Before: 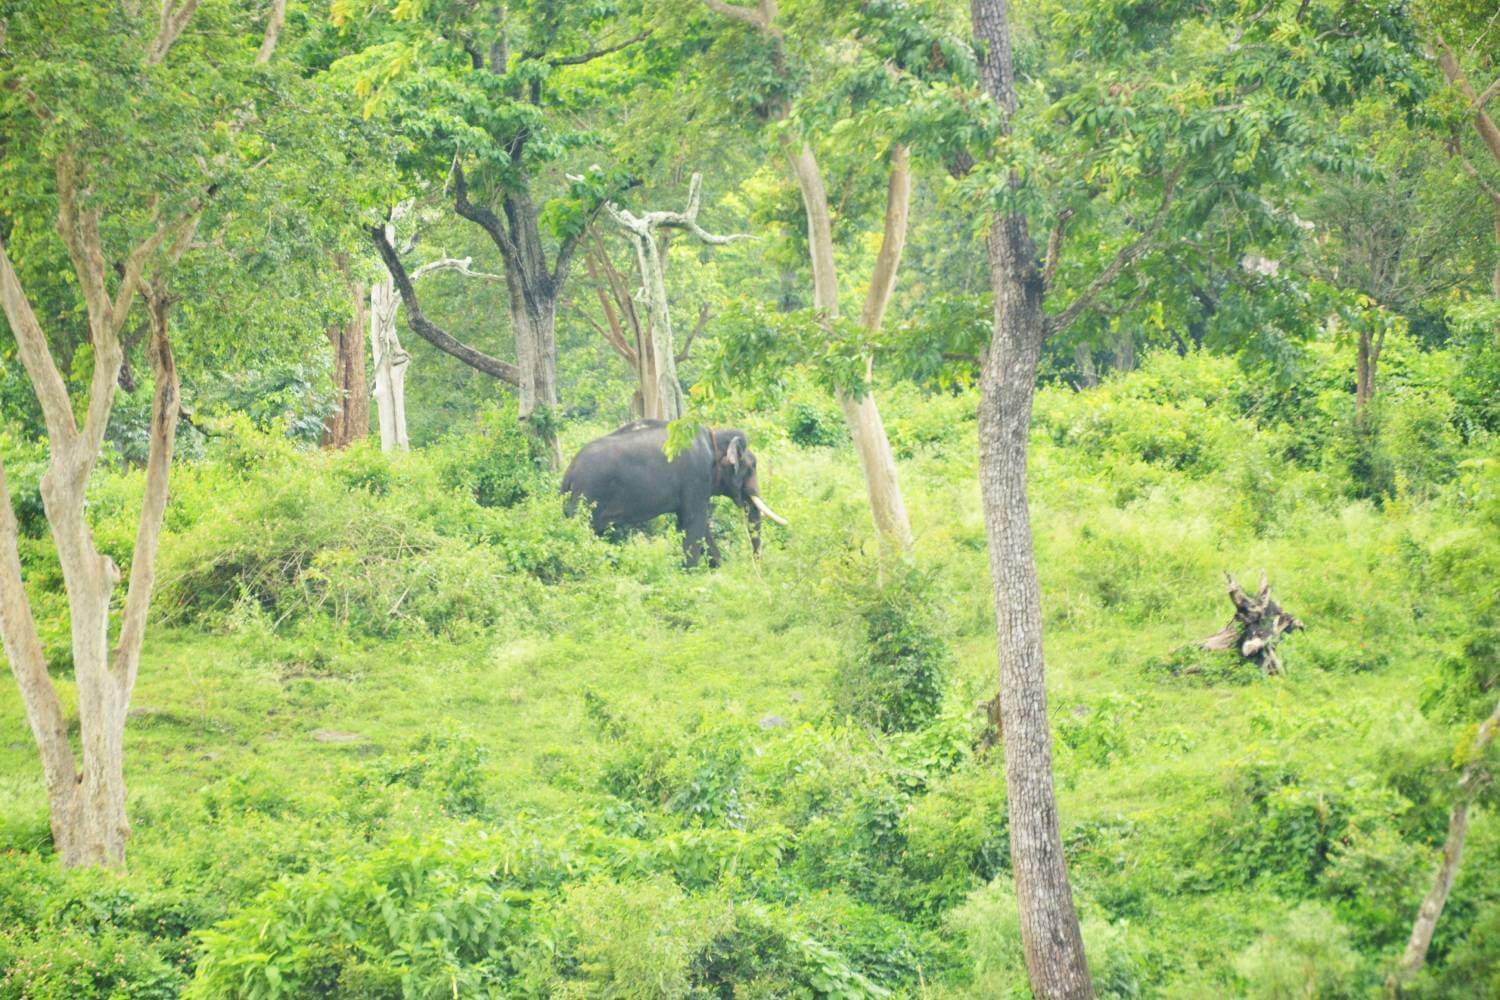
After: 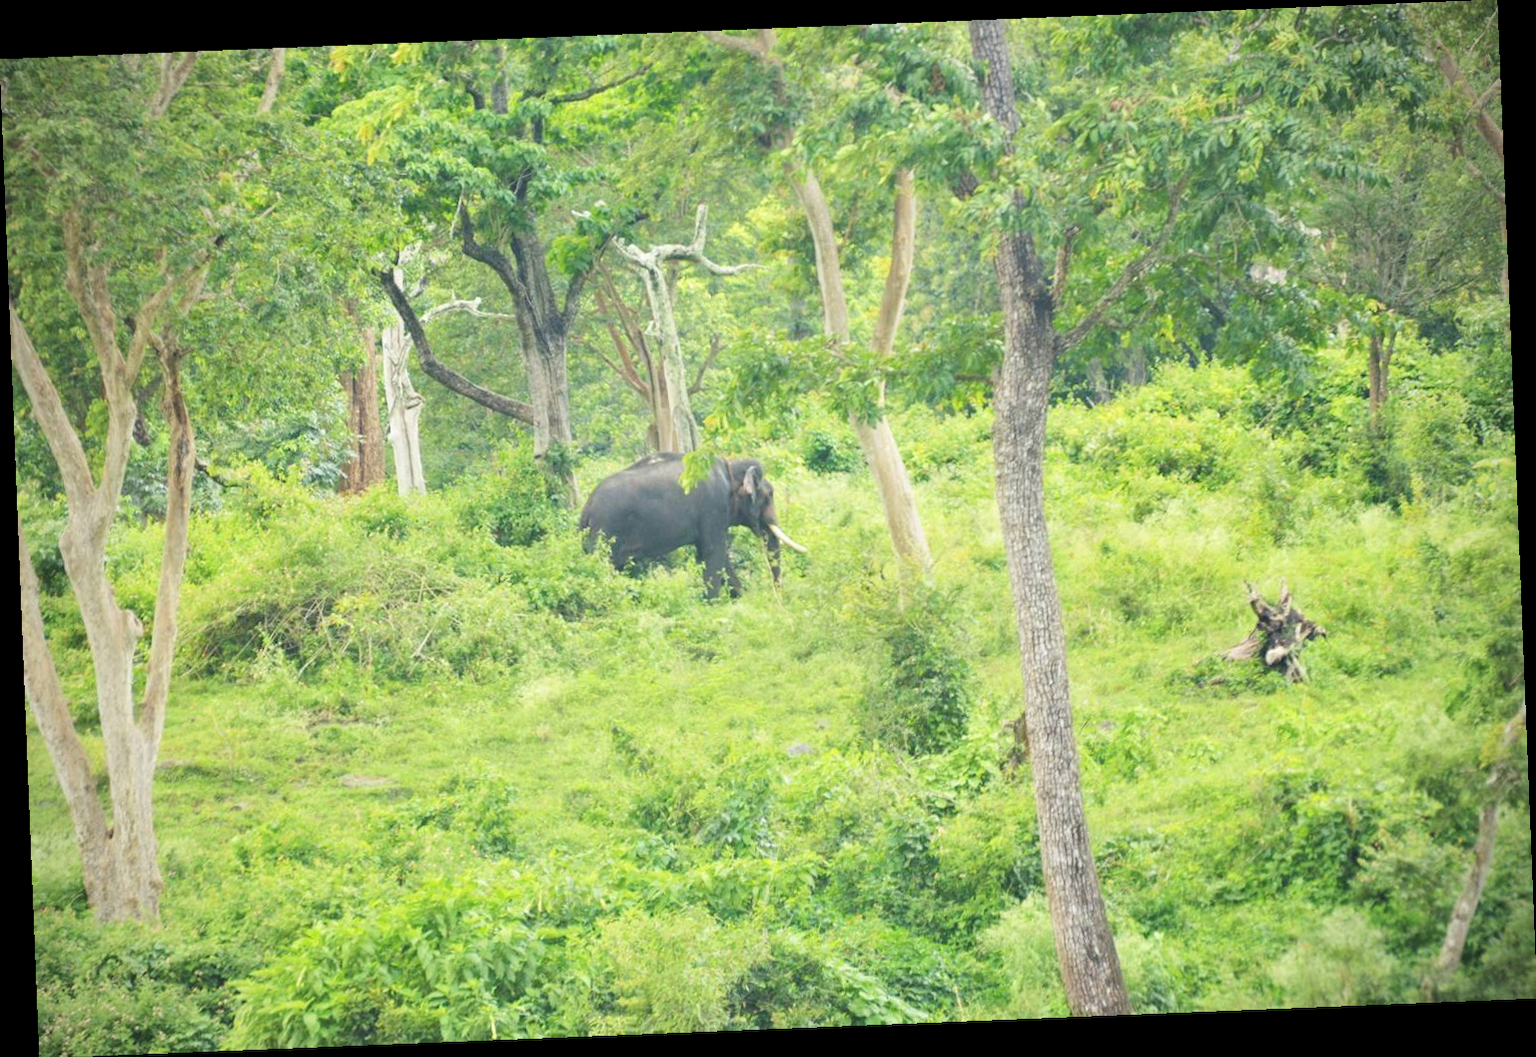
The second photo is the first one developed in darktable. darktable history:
rotate and perspective: rotation -2.29°, automatic cropping off
vignetting: fall-off radius 60.92%
